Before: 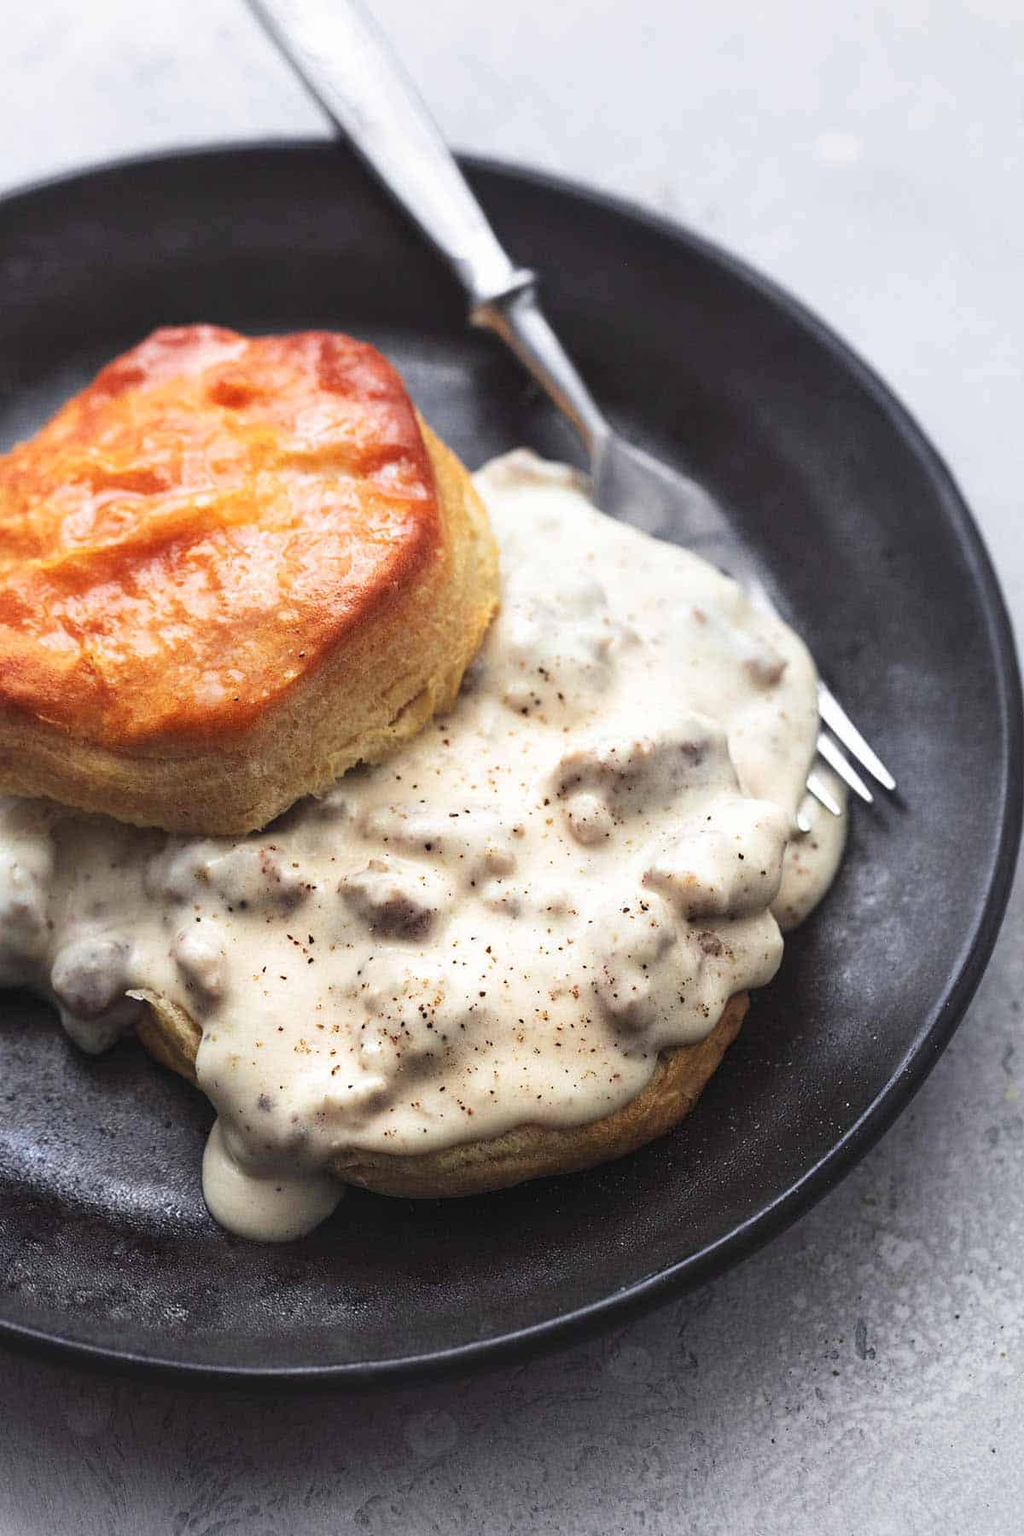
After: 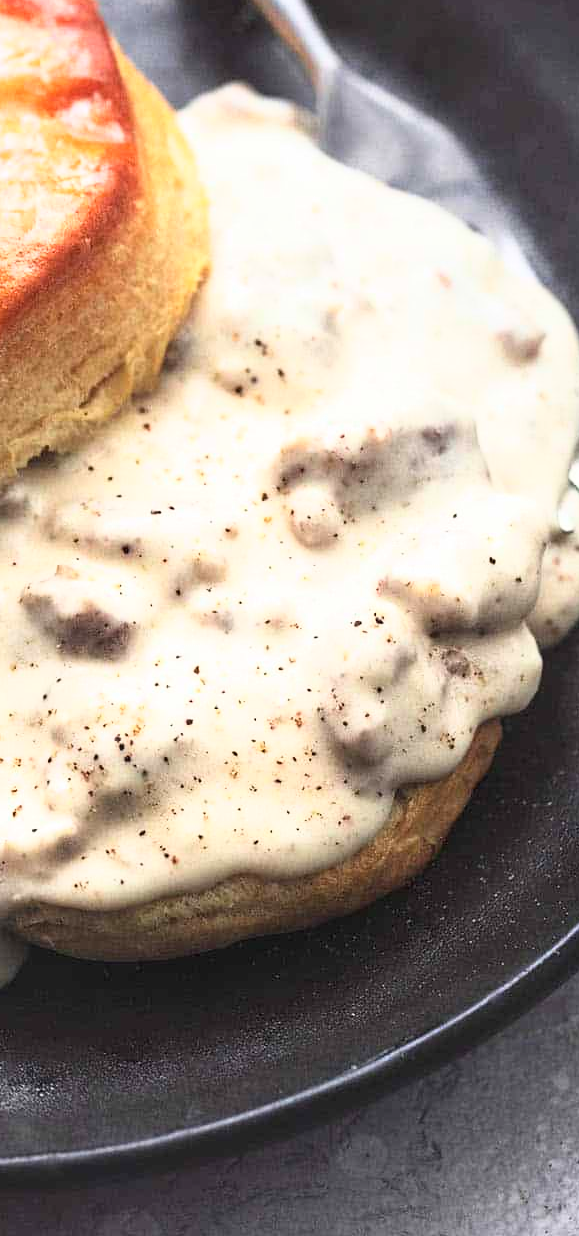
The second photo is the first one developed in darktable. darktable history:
base curve: curves: ch0 [(0, 0) (0.557, 0.834) (1, 1)]
crop: left 31.379%, top 24.658%, right 20.326%, bottom 6.628%
